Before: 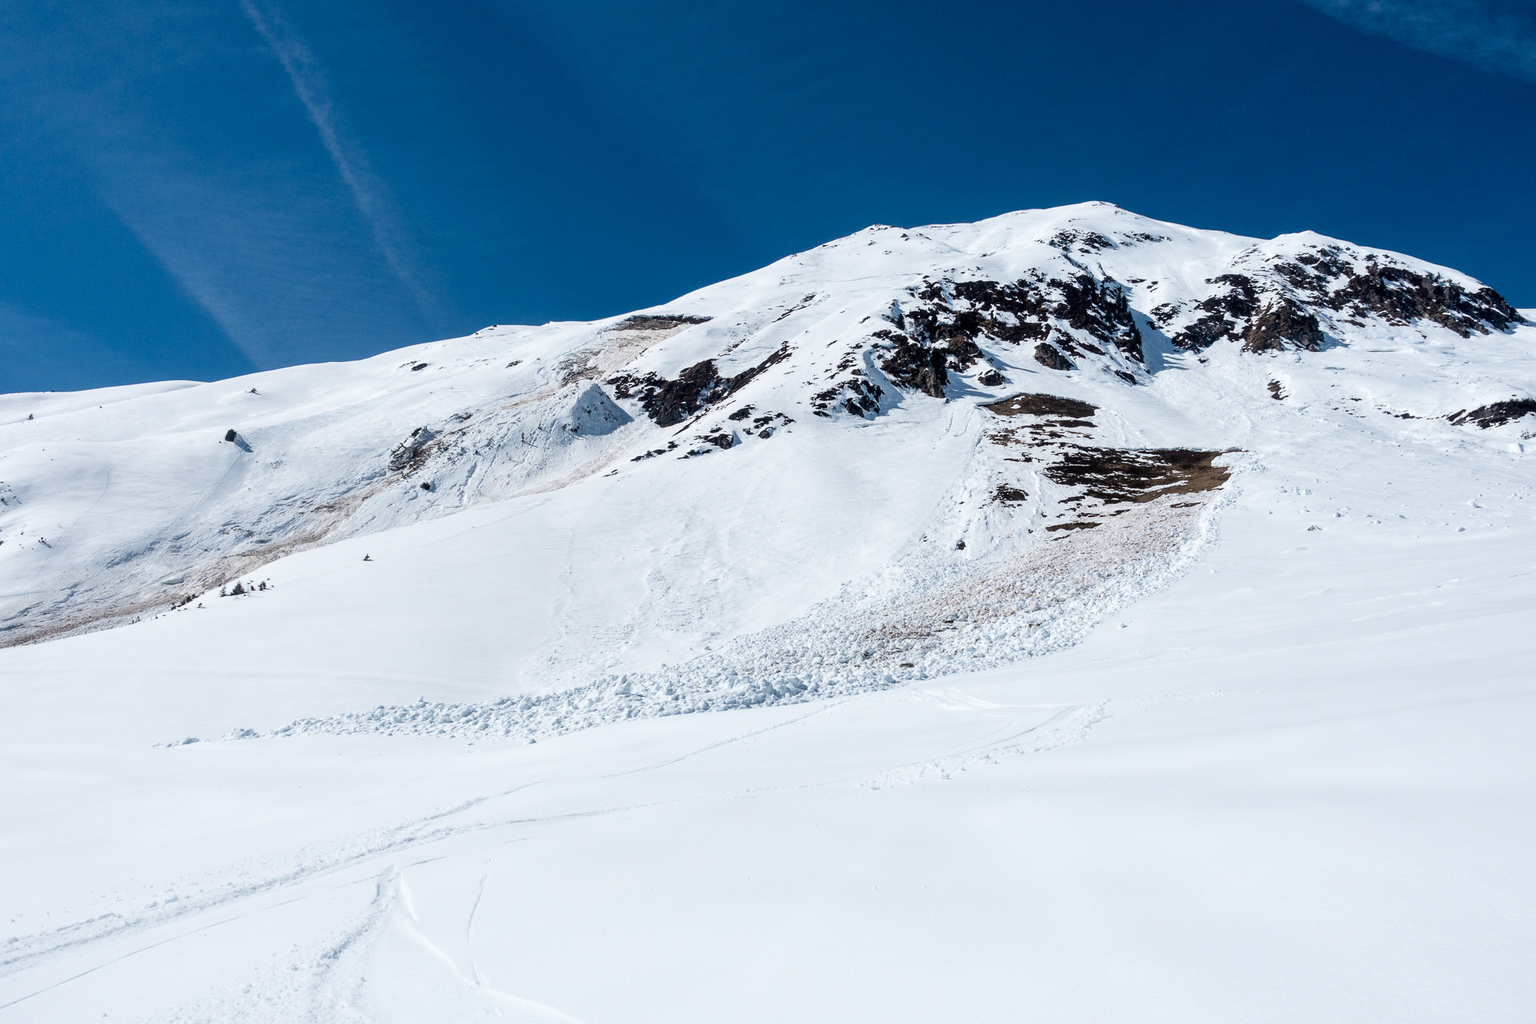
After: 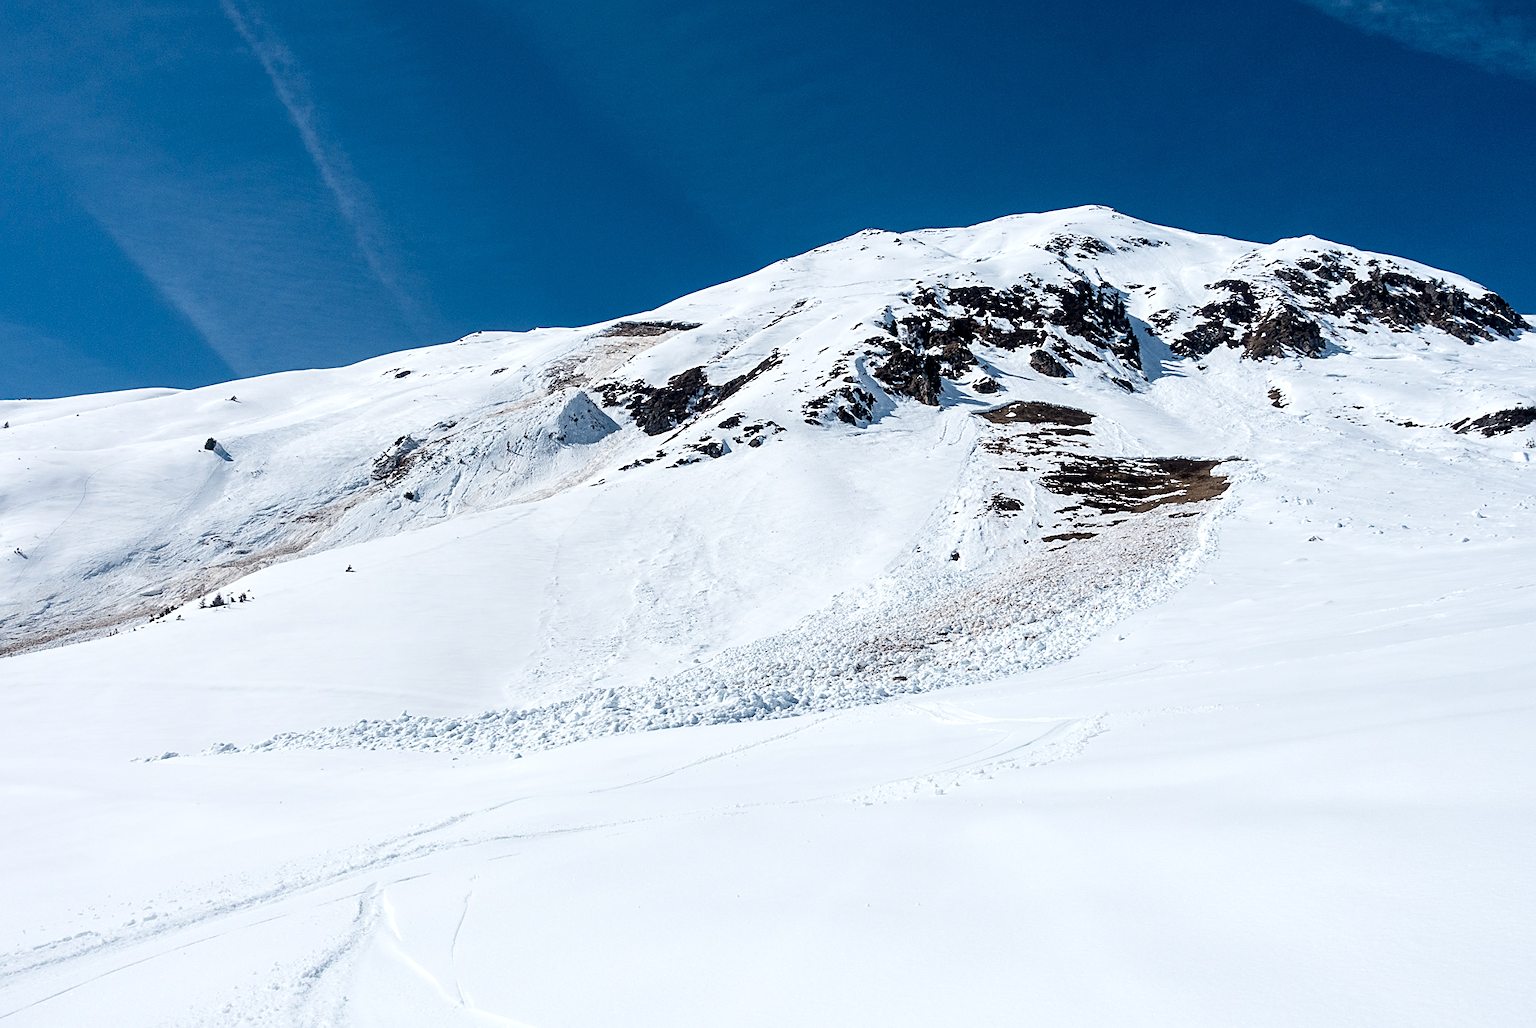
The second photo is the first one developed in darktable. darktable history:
crop: left 1.648%, right 0.288%, bottom 1.463%
sharpen: amount 0.471
exposure: exposure 0.127 EV, compensate highlight preservation false
